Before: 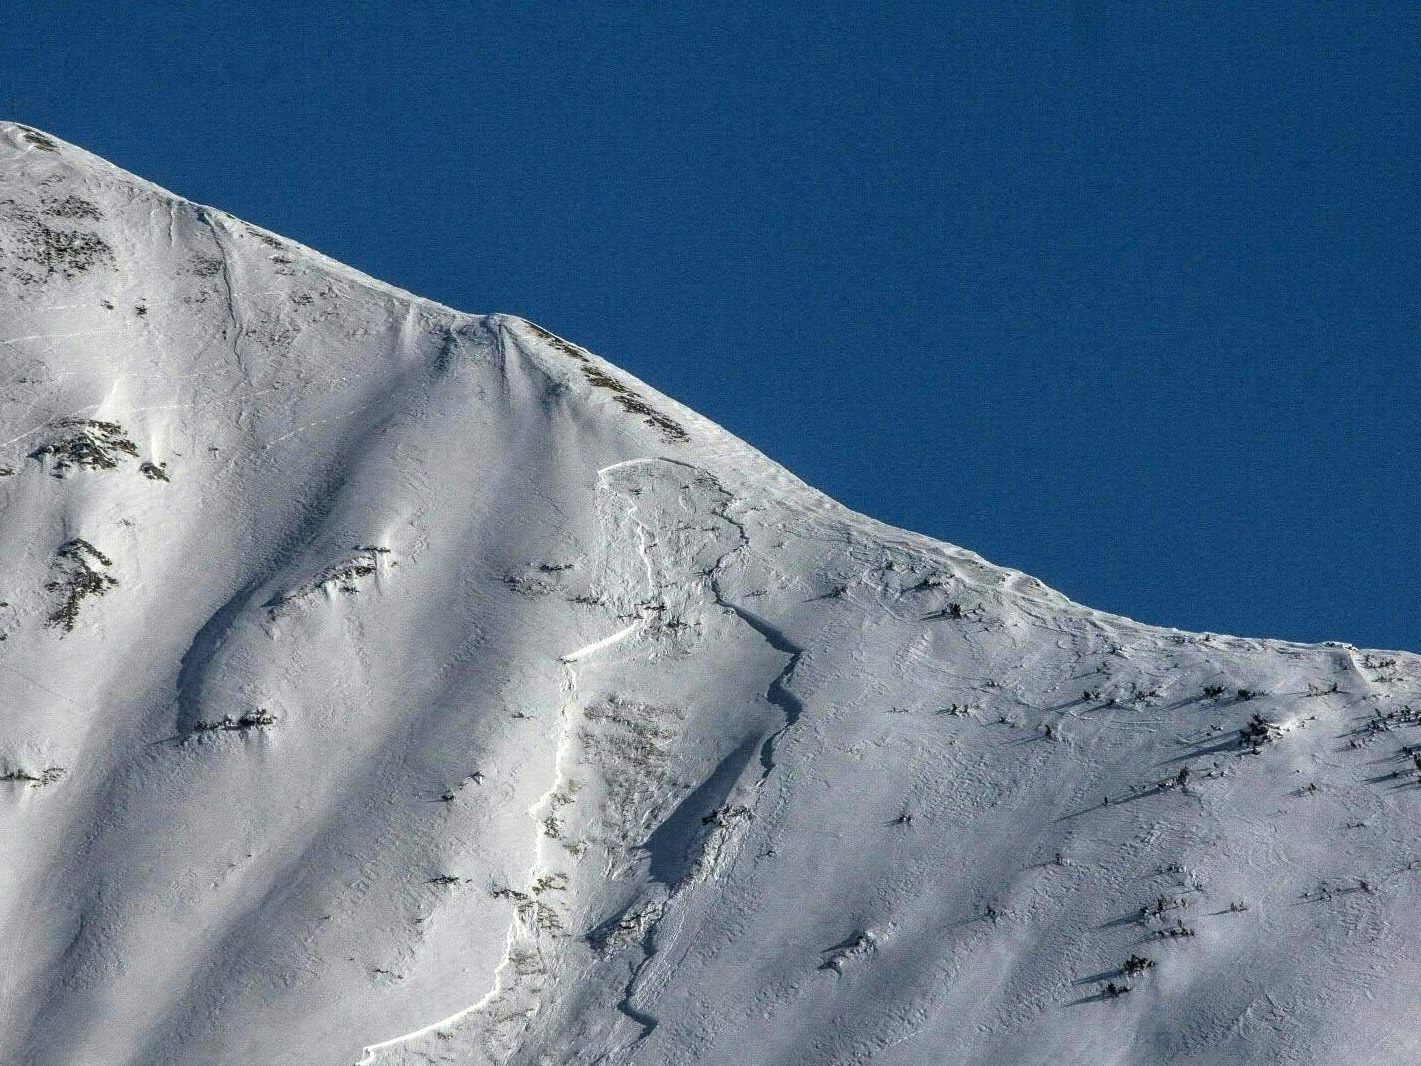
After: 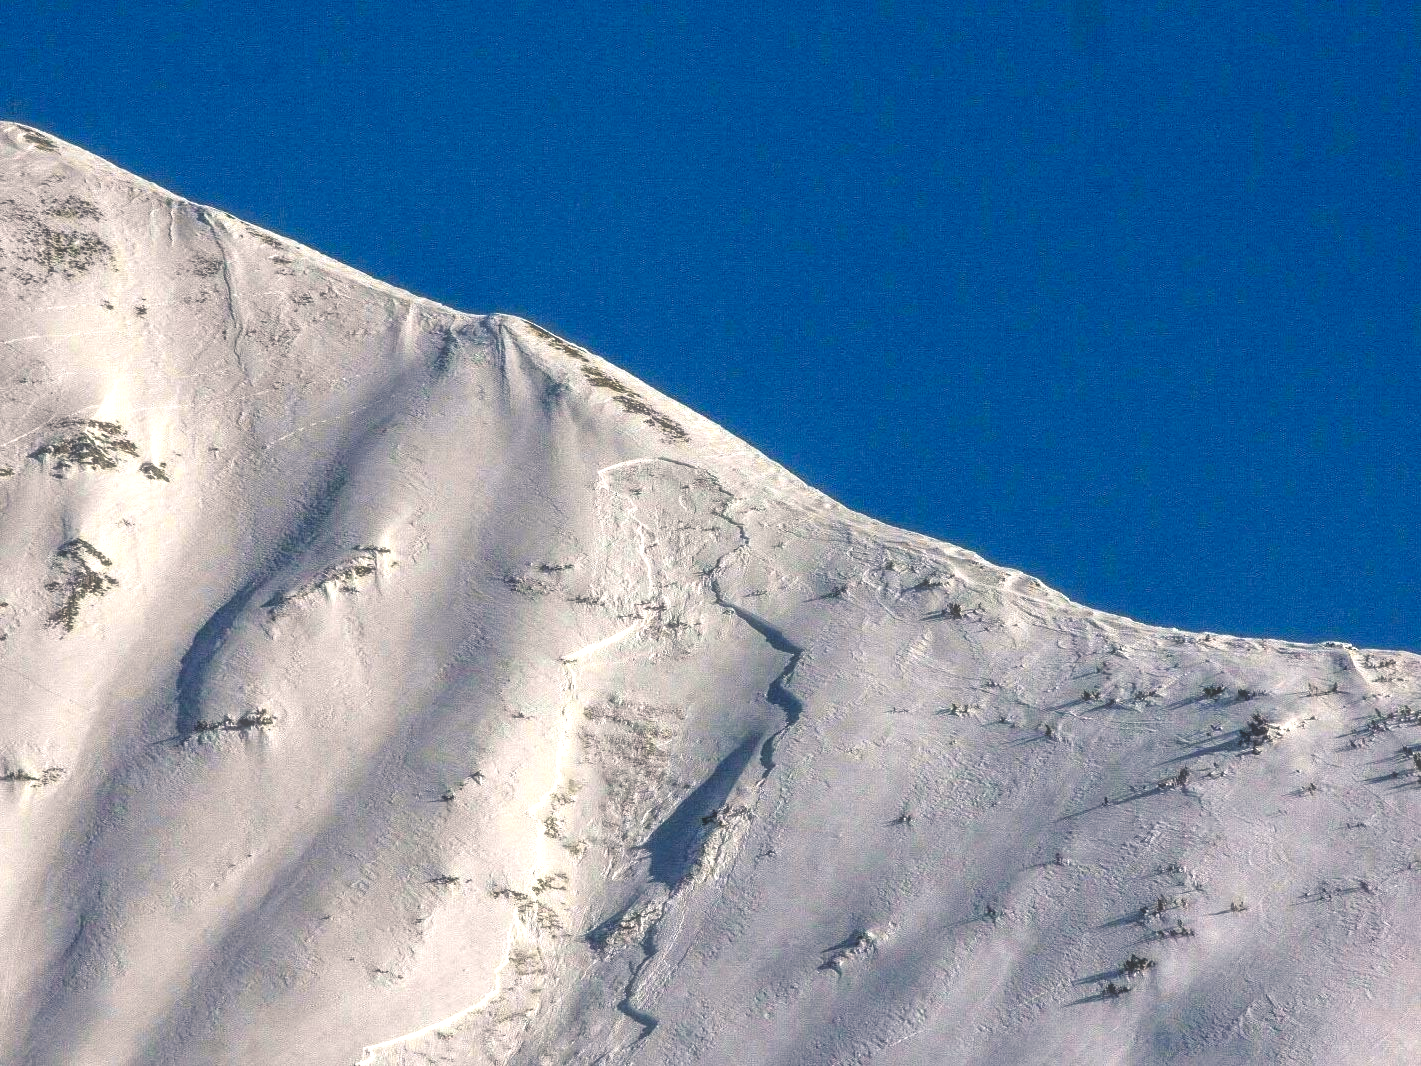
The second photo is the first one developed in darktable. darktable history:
haze removal: strength -0.09, distance 0.358, compatibility mode true, adaptive false
color balance rgb: shadows lift › chroma 2%, shadows lift › hue 247.2°, power › chroma 0.3%, power › hue 25.2°, highlights gain › chroma 3%, highlights gain › hue 60°, global offset › luminance 0.75%, perceptual saturation grading › global saturation 20%, perceptual saturation grading › highlights -20%, perceptual saturation grading › shadows 30%, global vibrance 20%
exposure: black level correction 0, exposure 0.5 EV, compensate highlight preservation false
